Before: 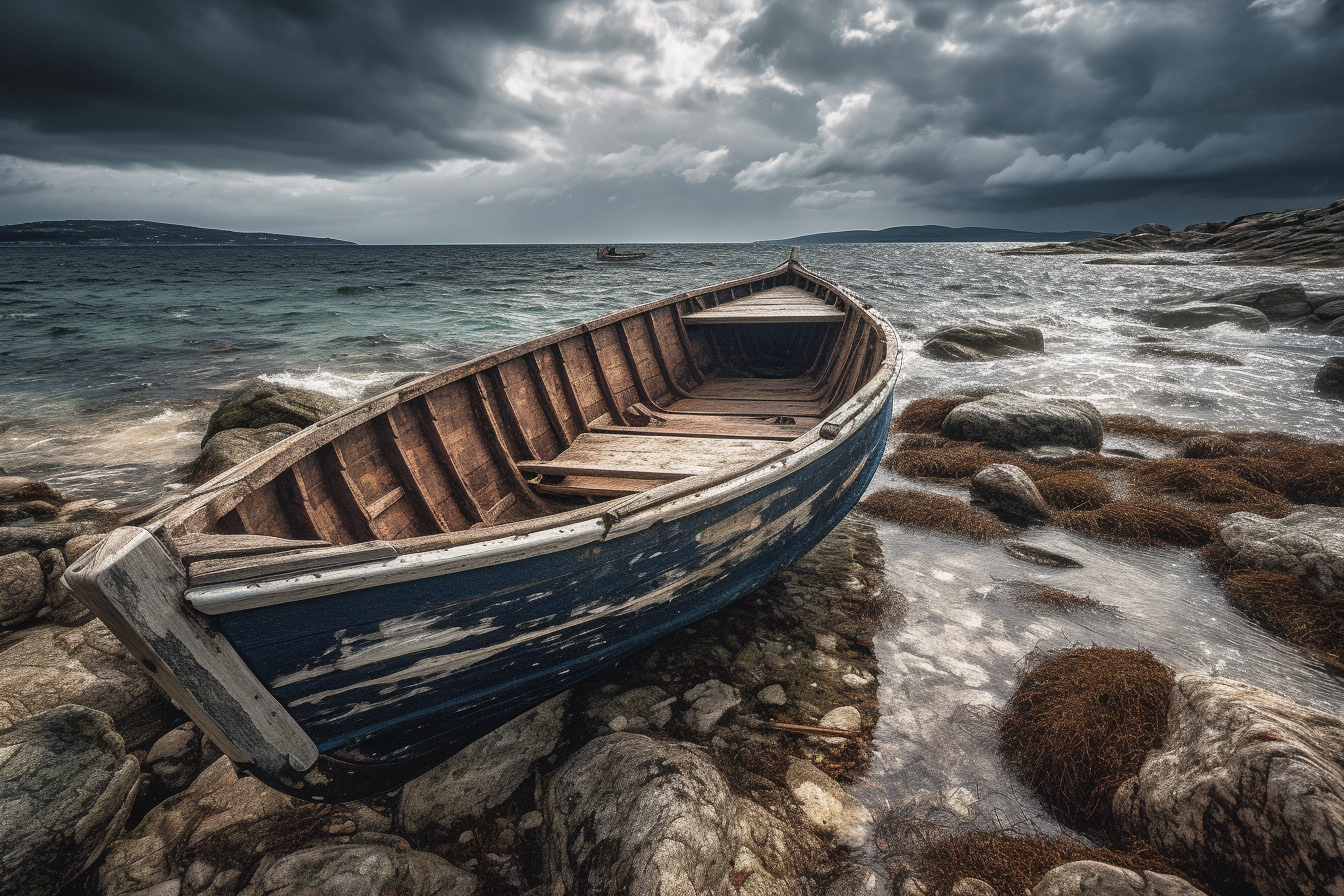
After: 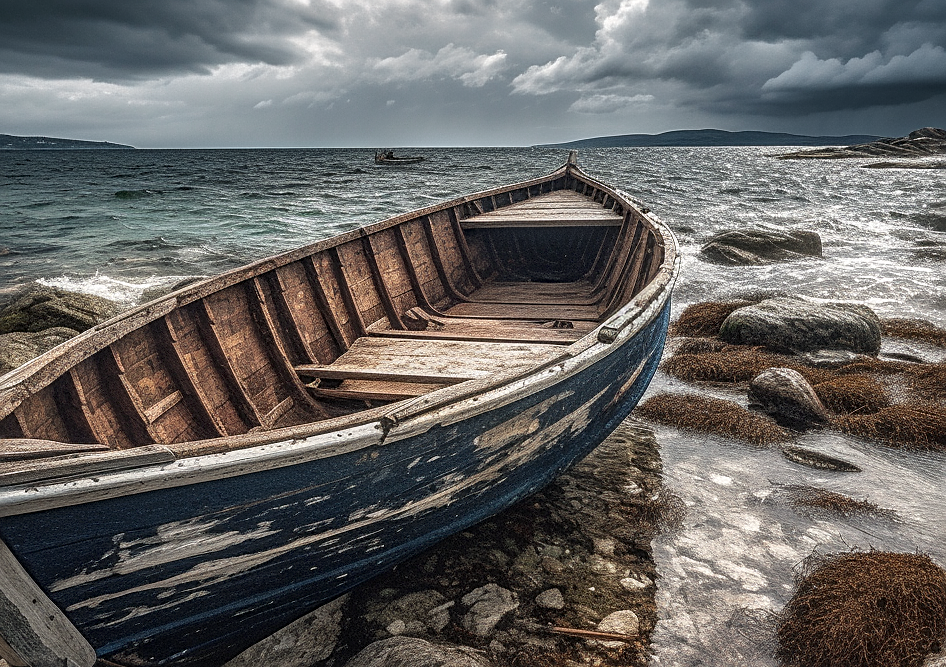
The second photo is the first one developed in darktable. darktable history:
local contrast: on, module defaults
sharpen: on, module defaults
crop and rotate: left 16.584%, top 10.807%, right 13.019%, bottom 14.694%
